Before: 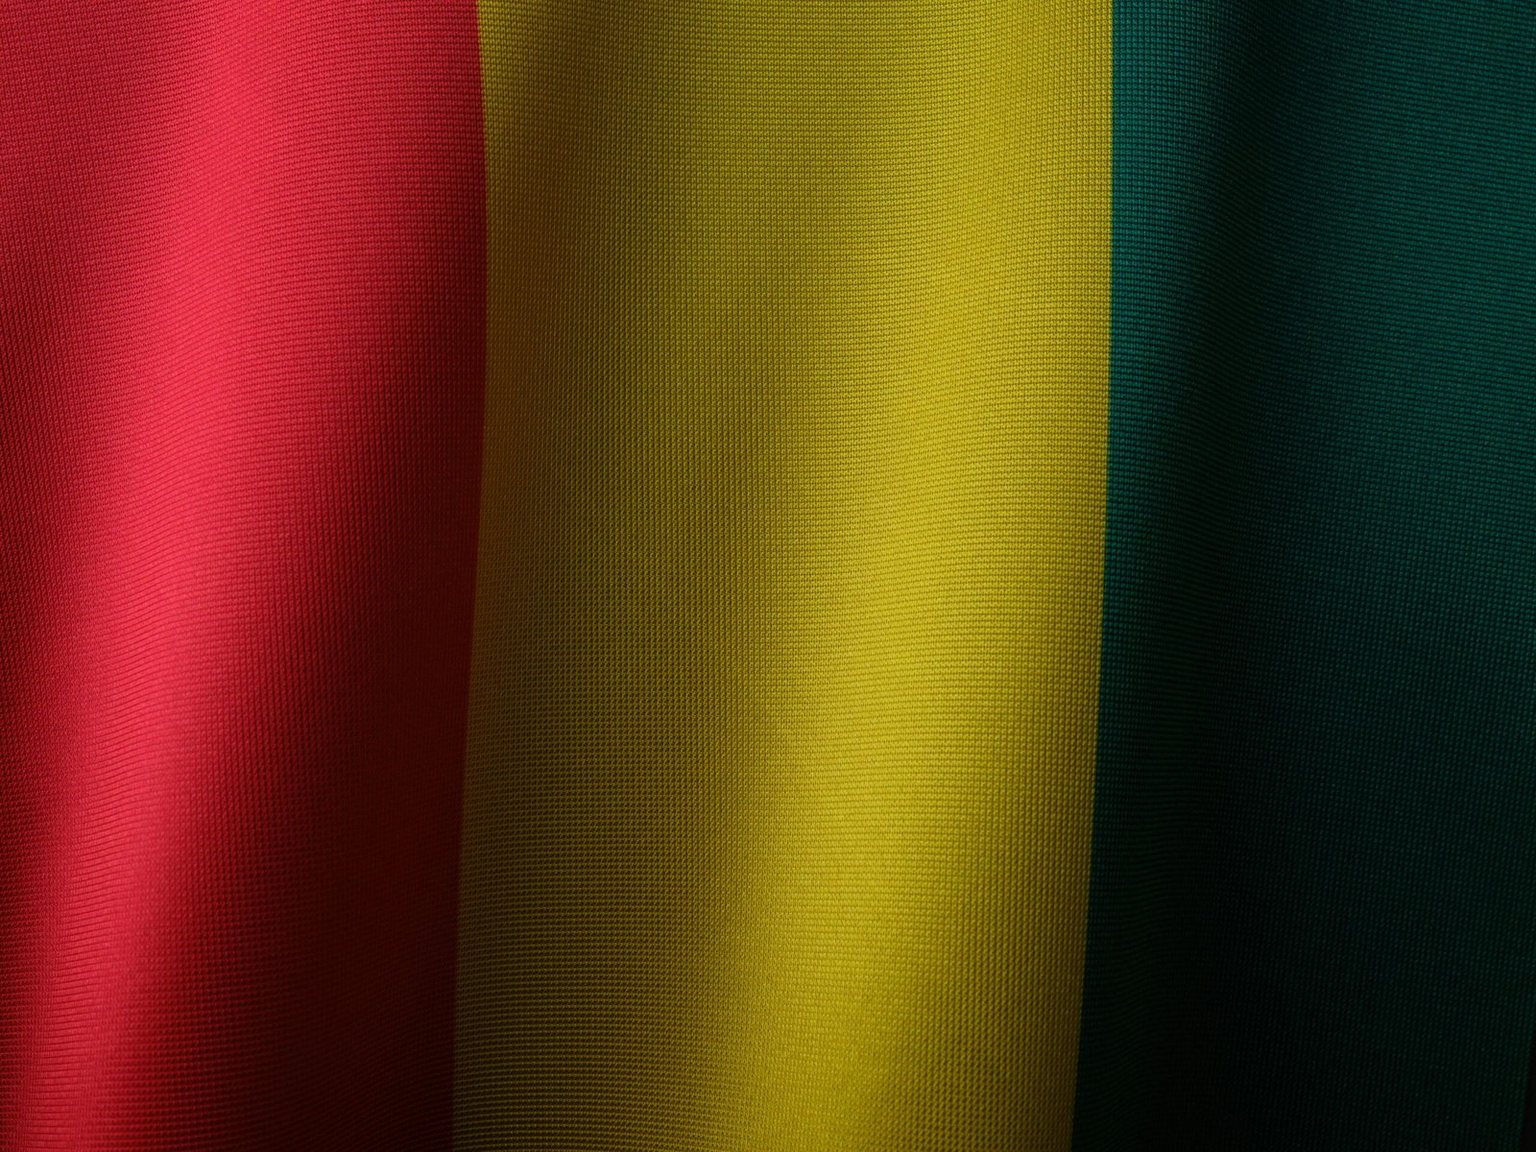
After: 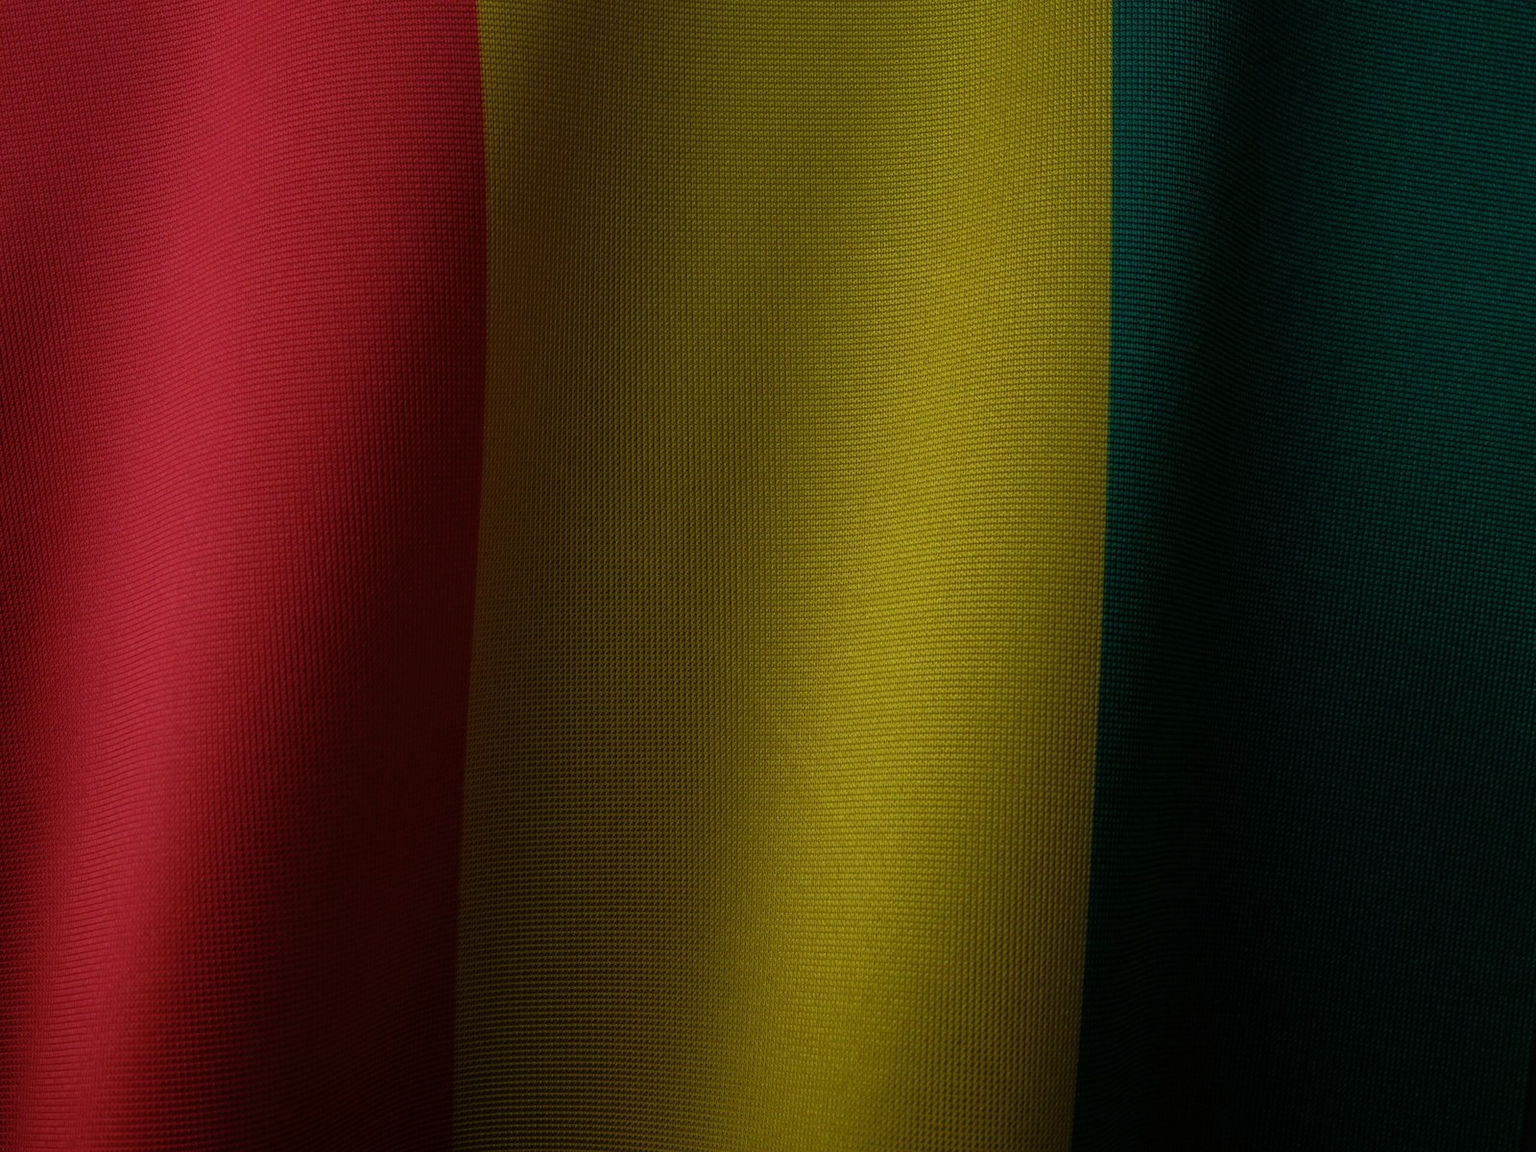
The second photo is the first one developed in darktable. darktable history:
rgb curve: curves: ch0 [(0, 0) (0.415, 0.237) (1, 1)]
shadows and highlights: shadows 25, highlights -25
